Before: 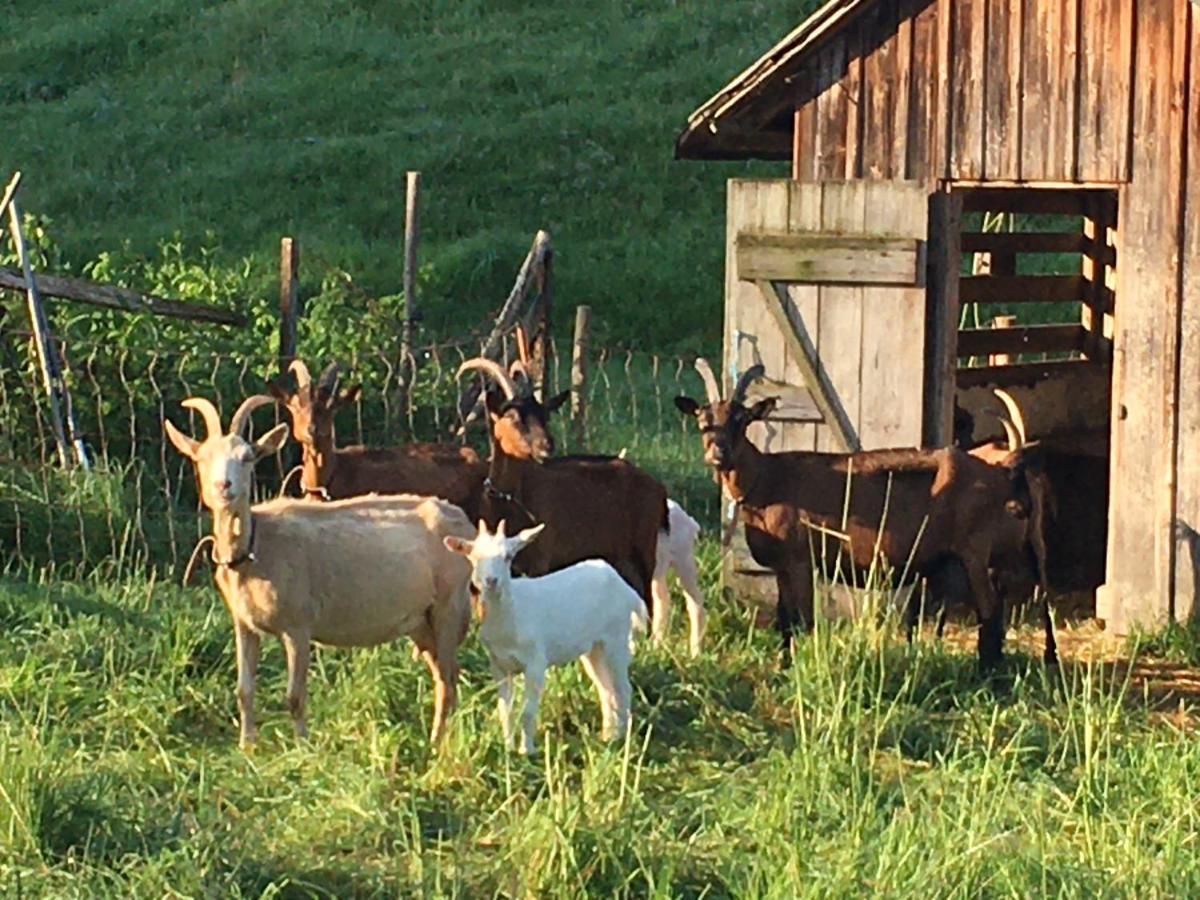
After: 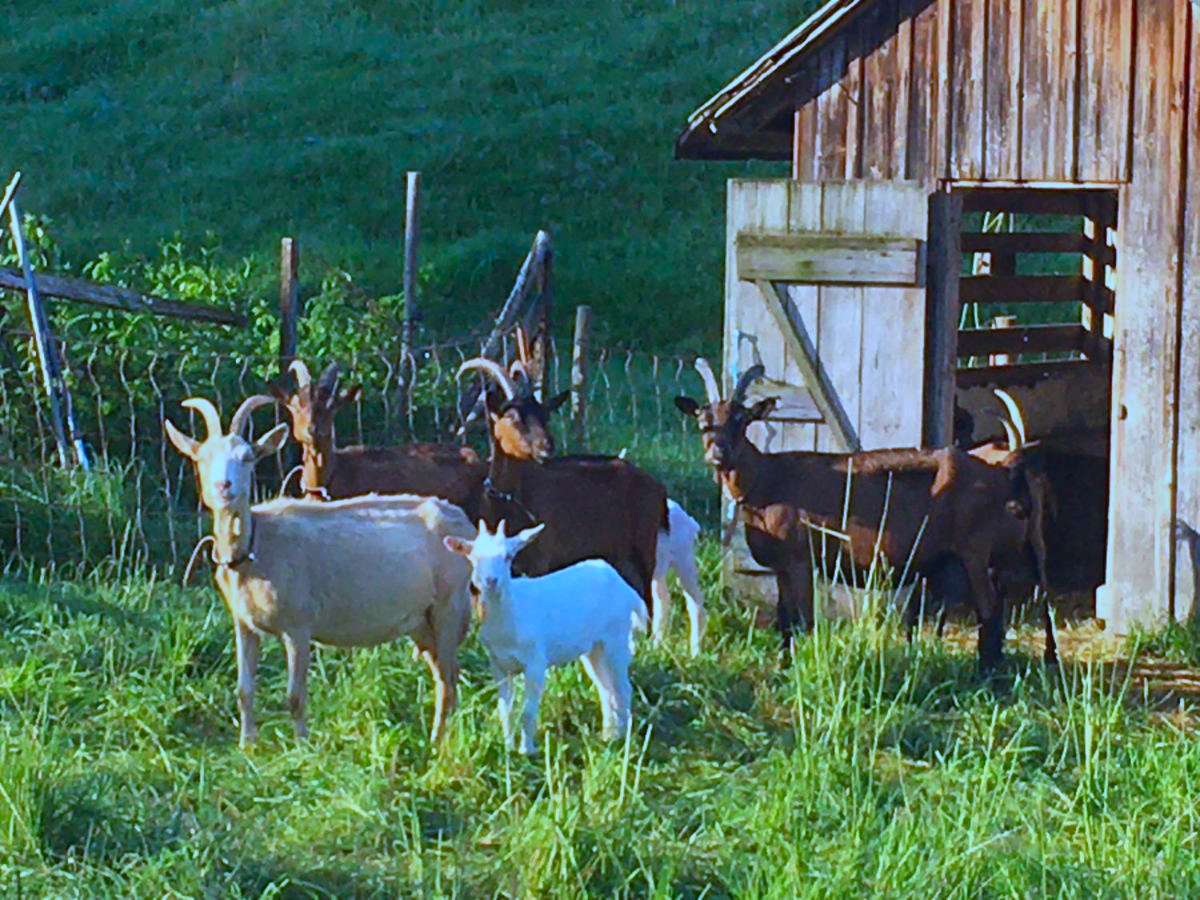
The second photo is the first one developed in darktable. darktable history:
shadows and highlights: radius 59.72, shadows -38.95, white point adjustment -1.93, highlights -55.09, compress 24.91%, highlights color adjustment 51.58%, soften with gaussian
exposure: black level correction -0.028, exposure -0.095 EV
white balance: red 0.816, blue 1.347
contrast brightness saturation: brightness 0.04, saturation 0.41
